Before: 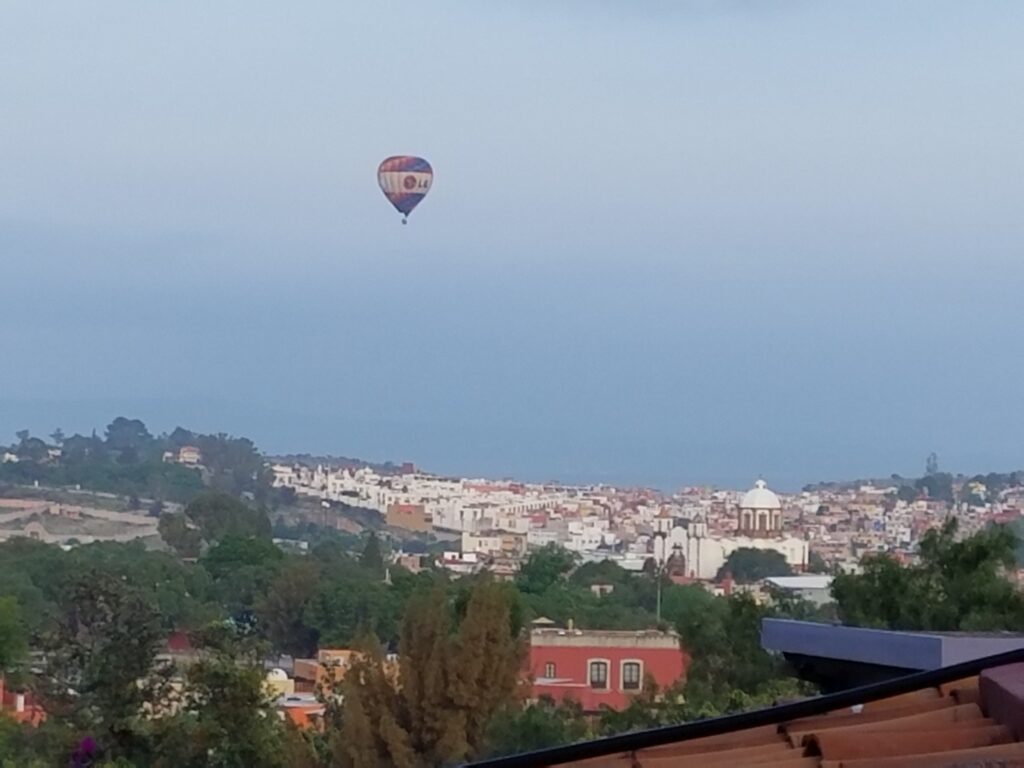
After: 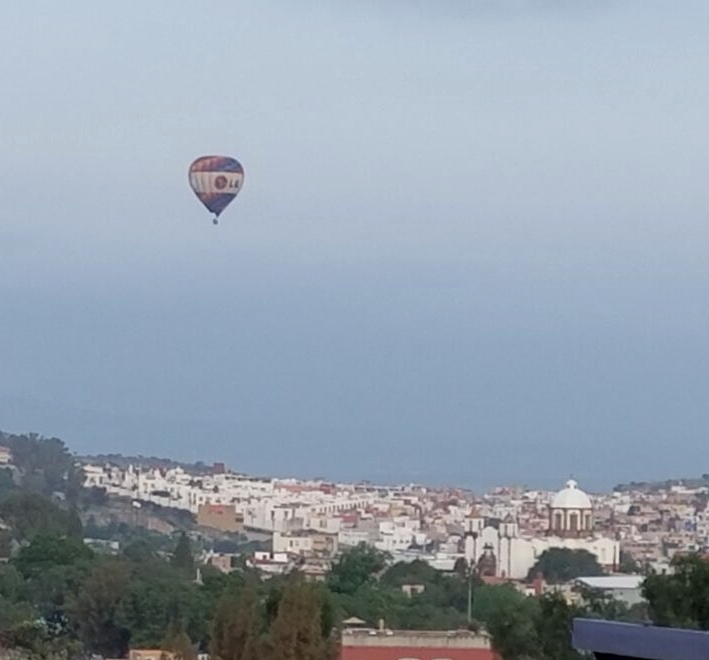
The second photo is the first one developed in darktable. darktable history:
local contrast: highlights 100%, shadows 100%, detail 120%, midtone range 0.2
color correction: saturation 0.8
crop: left 18.479%, right 12.2%, bottom 13.971%
